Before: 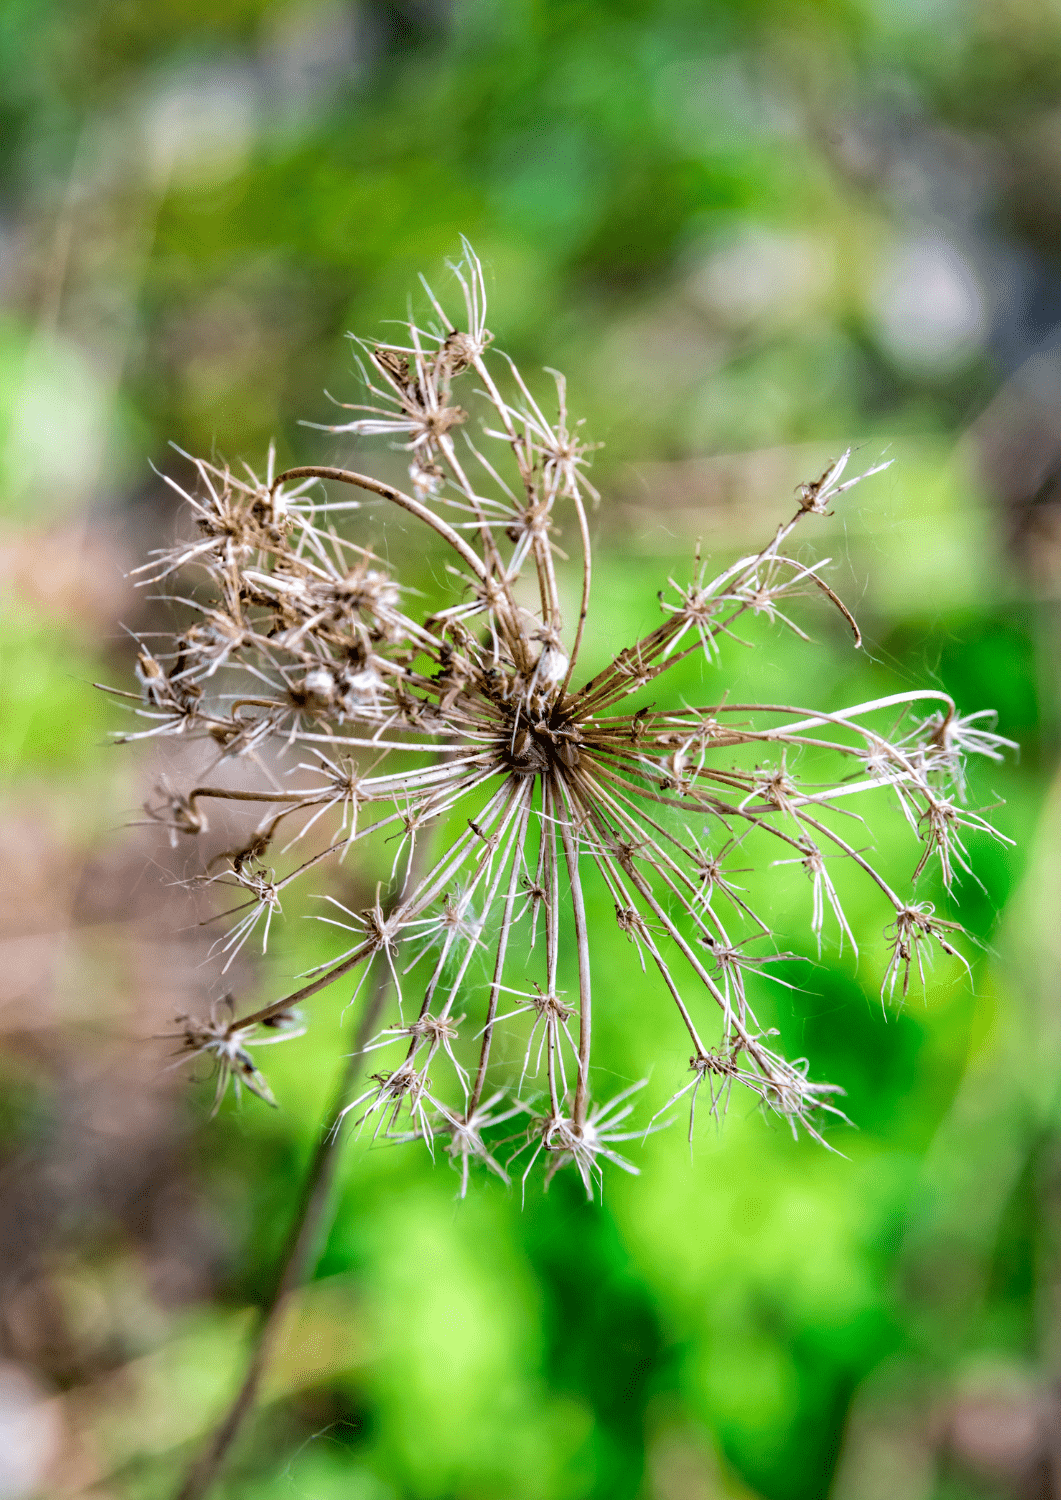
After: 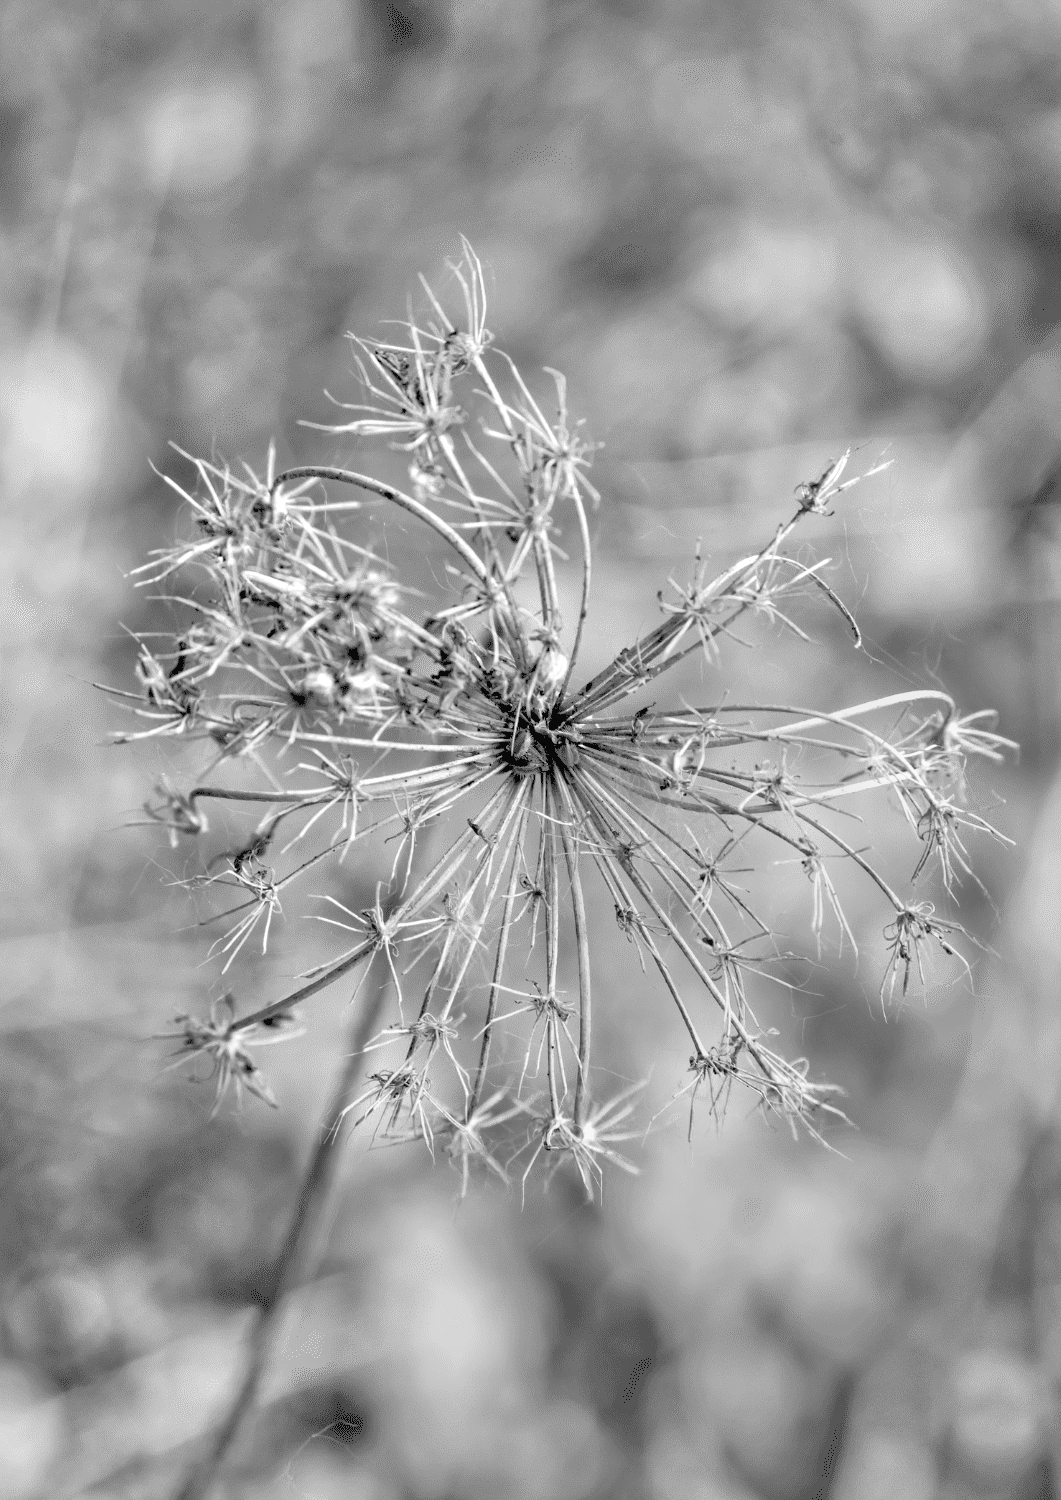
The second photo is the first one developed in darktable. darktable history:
monochrome: size 1
color correction: highlights a* -11.71, highlights b* -15.58
tone equalizer: -7 EV 0.15 EV, -6 EV 0.6 EV, -5 EV 1.15 EV, -4 EV 1.33 EV, -3 EV 1.15 EV, -2 EV 0.6 EV, -1 EV 0.15 EV, mask exposure compensation -0.5 EV
